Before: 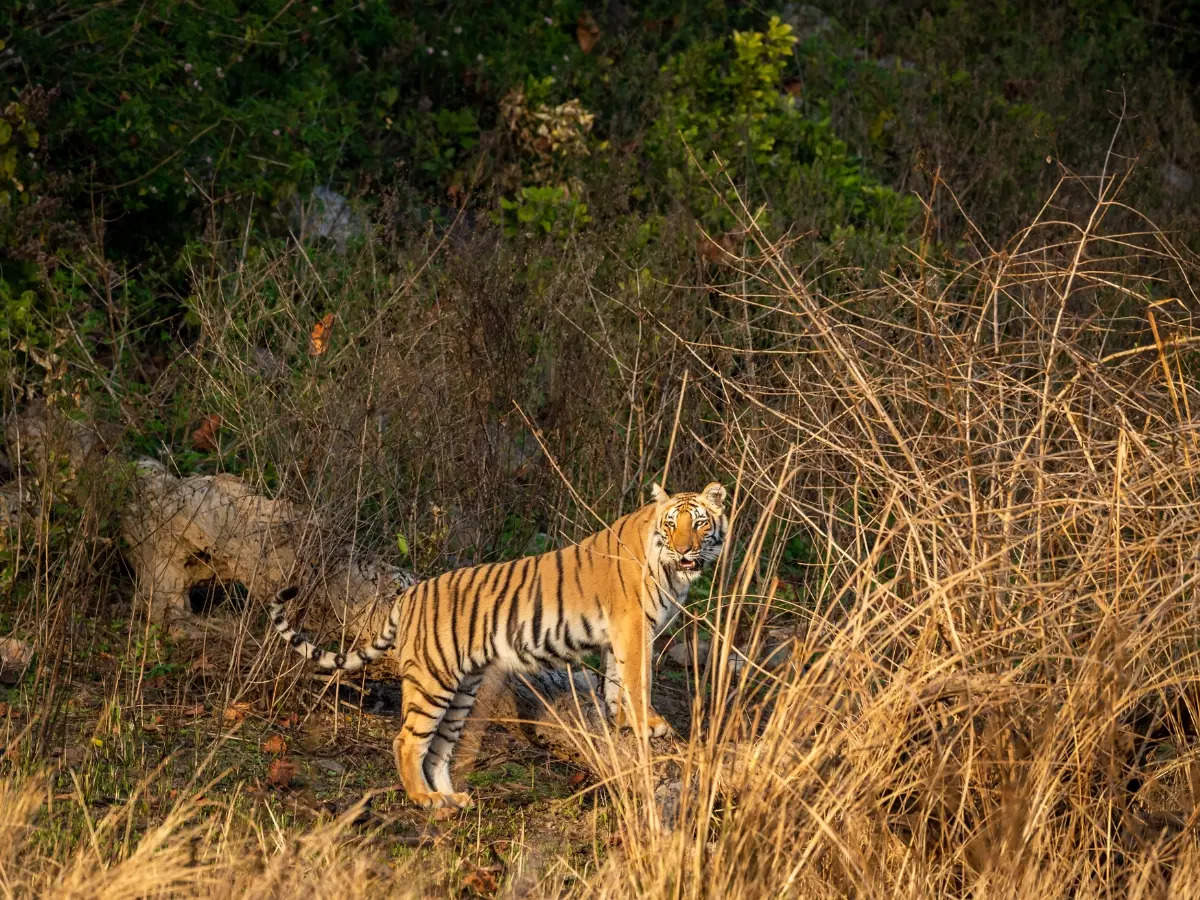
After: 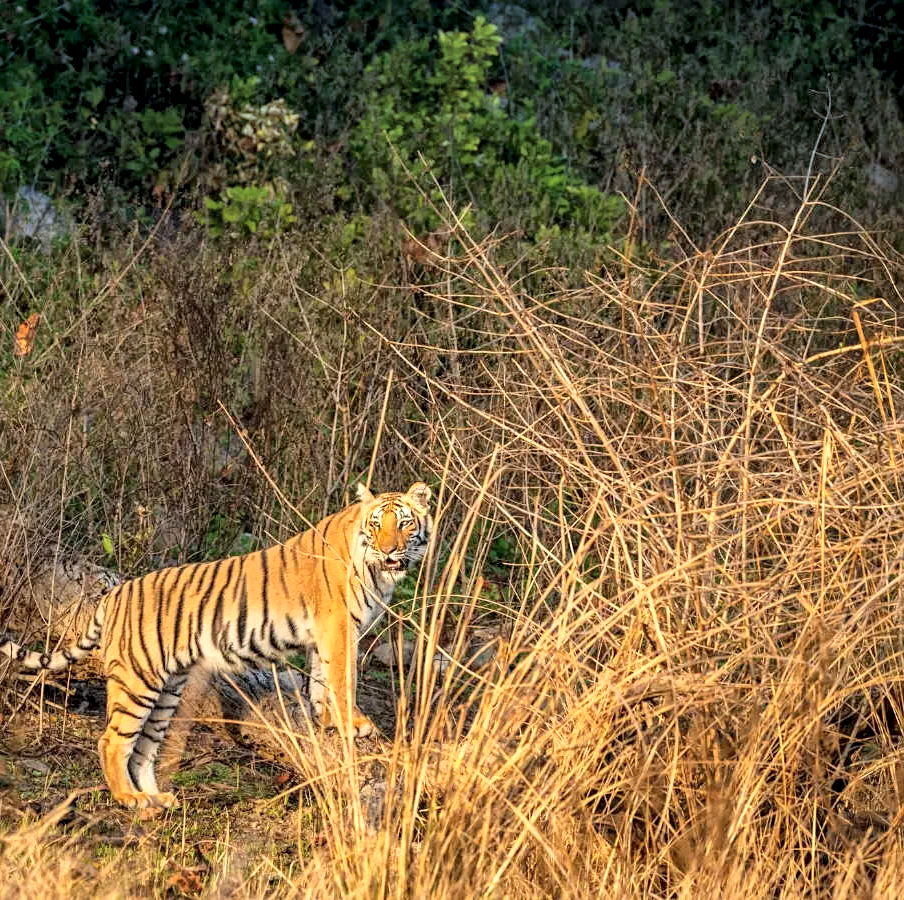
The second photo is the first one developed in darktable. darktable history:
exposure: black level correction 0, exposure 1.741 EV, compensate exposure bias true, compensate highlight preservation false
local contrast: highlights 123%, shadows 126%, detail 140%, midtone range 0.254
crop and rotate: left 24.6%
contrast brightness saturation: contrast 0.06, brightness -0.01, saturation -0.23
global tonemap: drago (1, 100), detail 1
graduated density: density 2.02 EV, hardness 44%, rotation 0.374°, offset 8.21, hue 208.8°, saturation 97%
sharpen: amount 0.2
